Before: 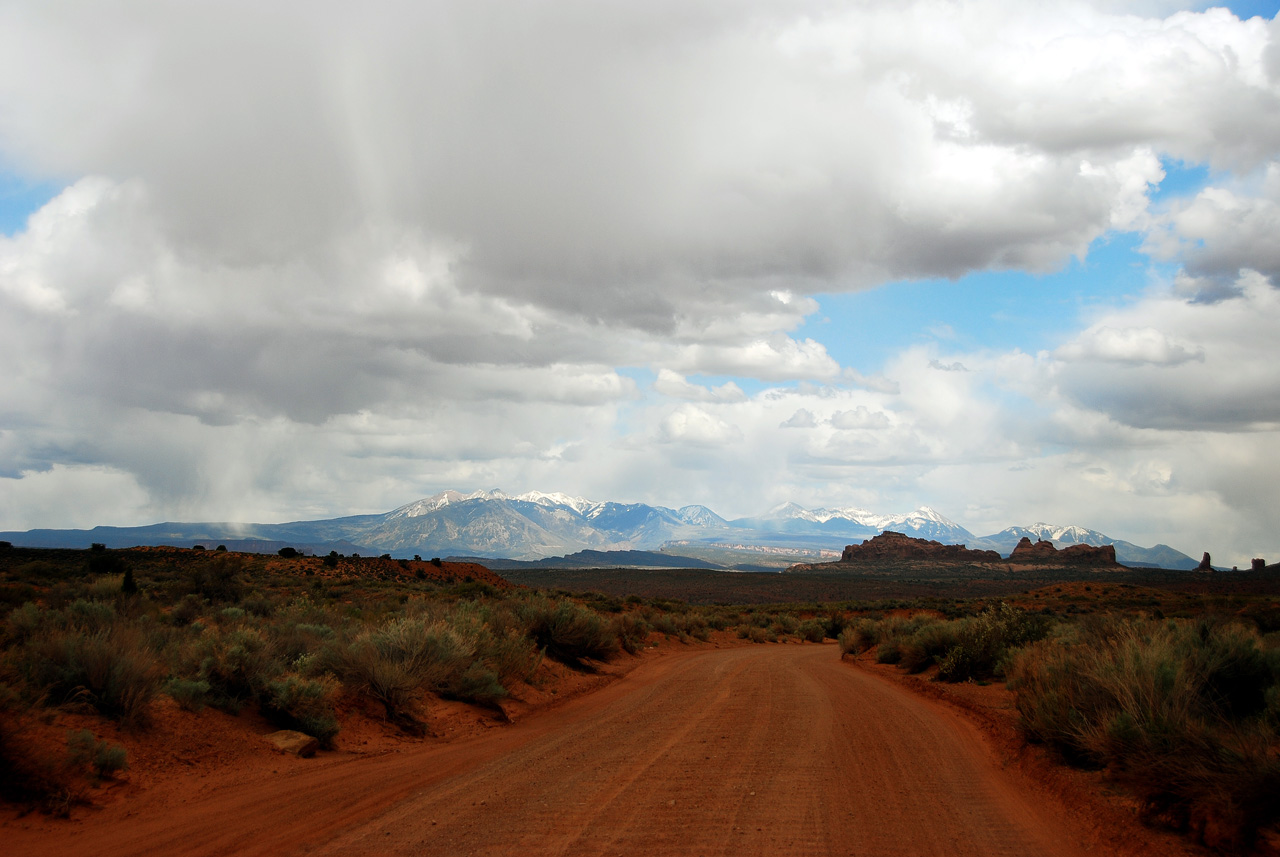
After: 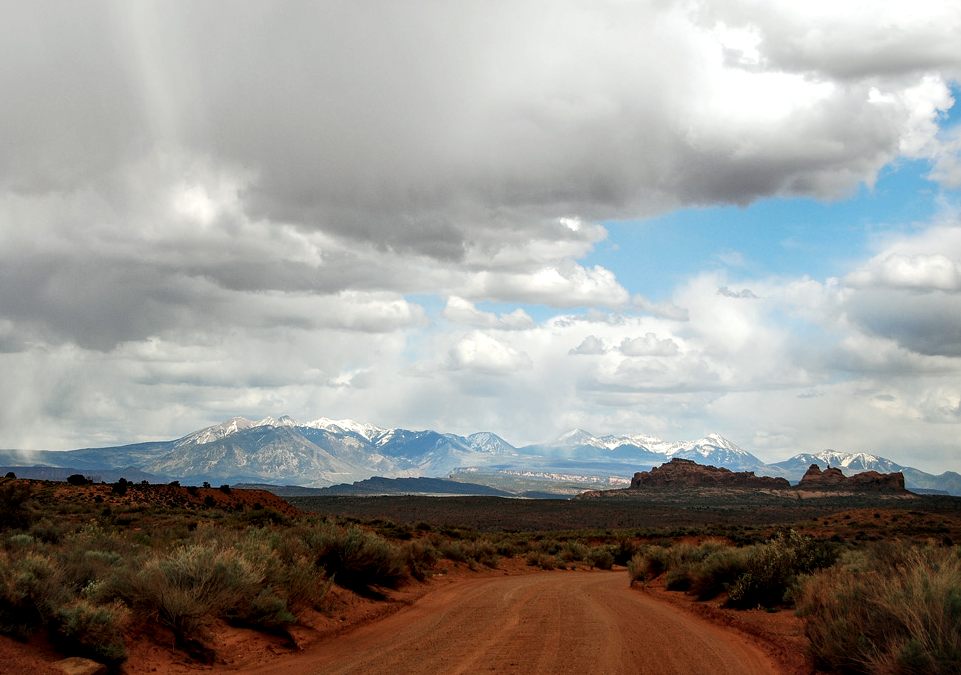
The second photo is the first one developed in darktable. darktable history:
crop: left 16.558%, top 8.519%, right 8.363%, bottom 12.663%
local contrast: detail 144%
sharpen: radius 5.375, amount 0.316, threshold 26.228
